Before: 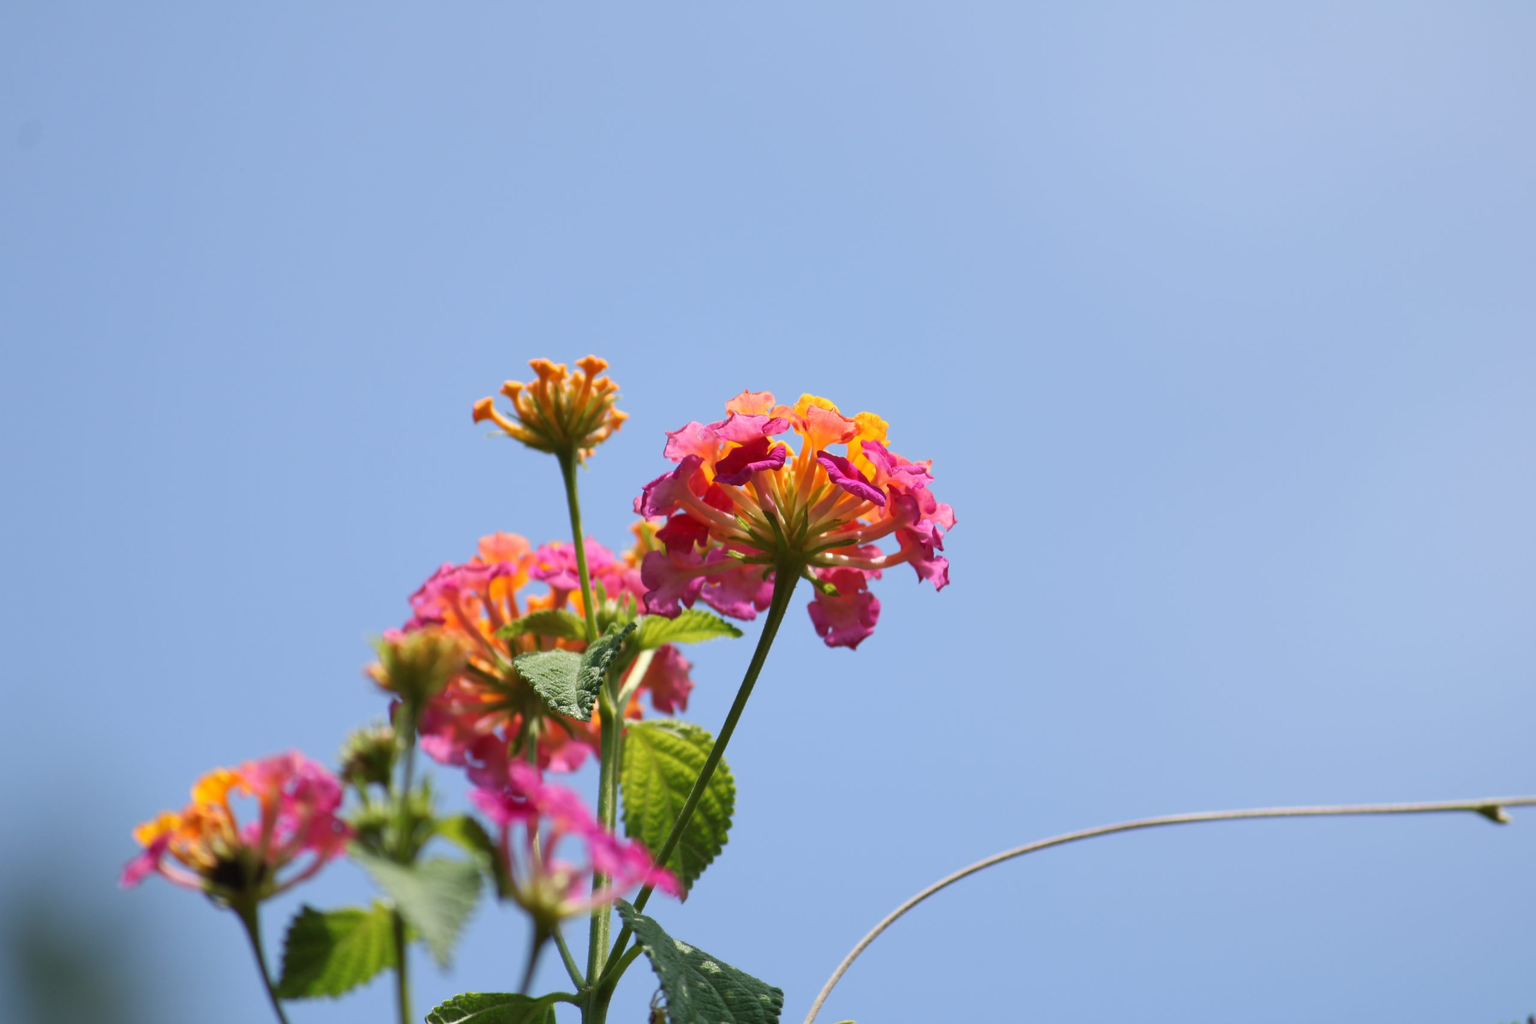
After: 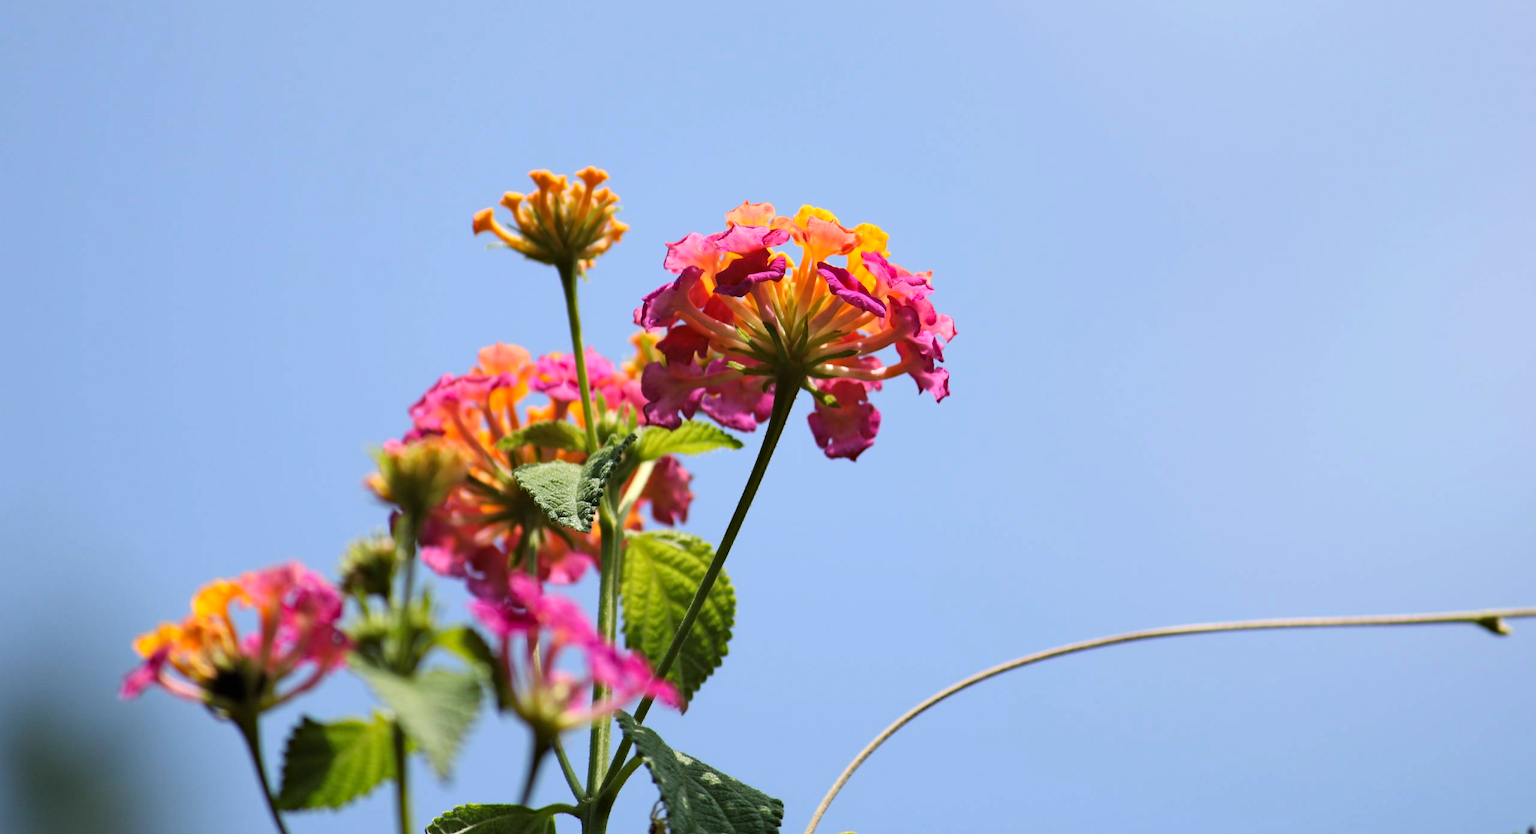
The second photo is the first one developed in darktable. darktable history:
tone curve: curves: ch0 [(0.021, 0) (0.104, 0.052) (0.496, 0.526) (0.737, 0.783) (1, 1)], color space Lab, linked channels, preserve colors none
crop and rotate: top 18.507%
haze removal: strength 0.29, distance 0.25, compatibility mode true, adaptive false
contrast brightness saturation: saturation -0.04
